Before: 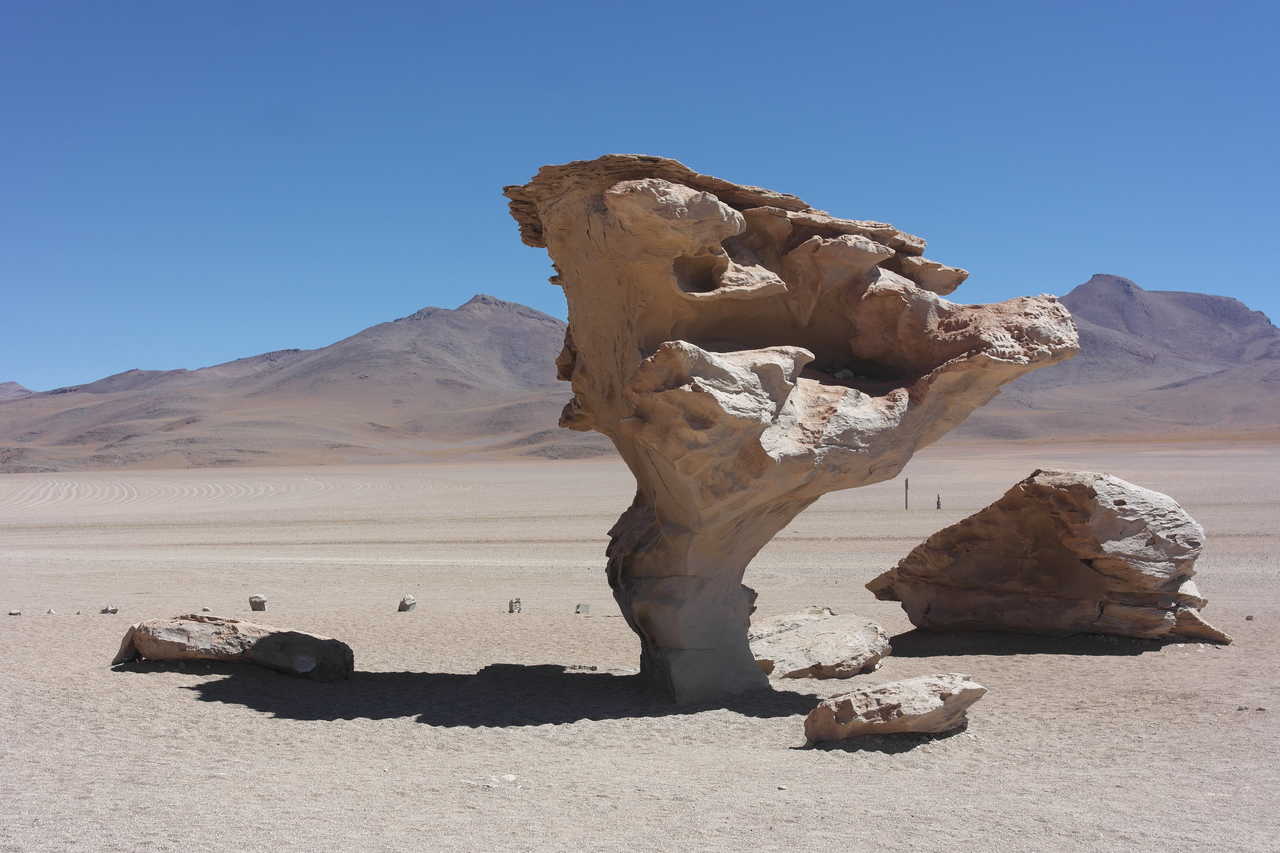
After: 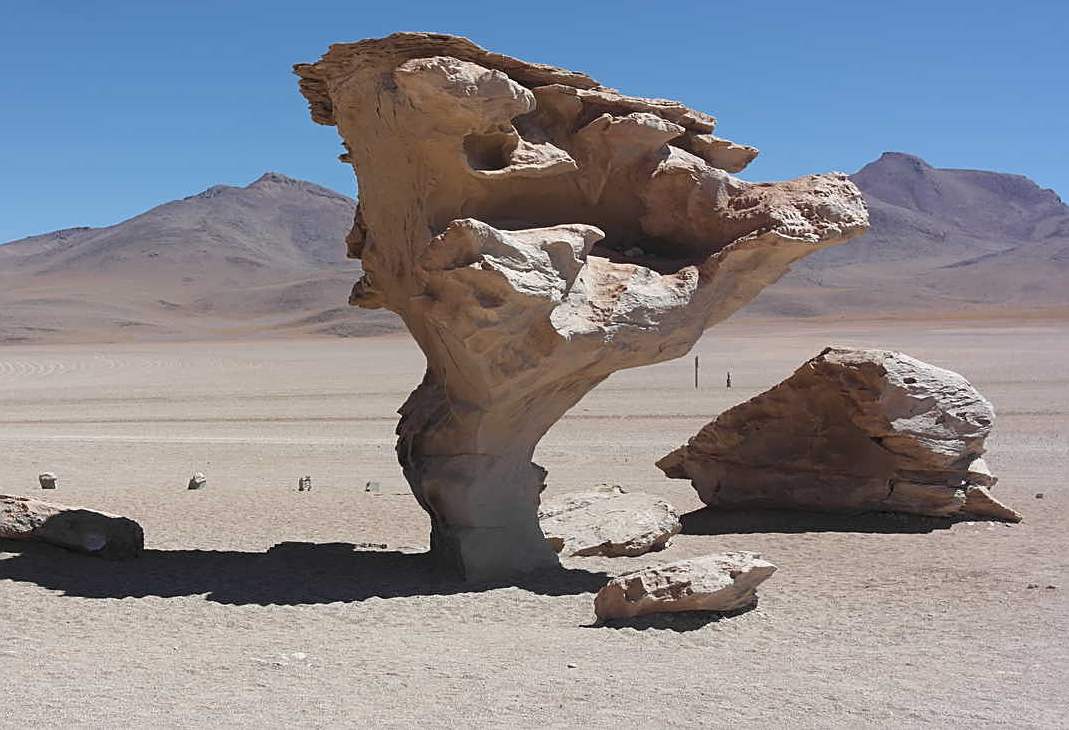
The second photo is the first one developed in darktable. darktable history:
crop: left 16.445%, top 14.332%
sharpen: on, module defaults
